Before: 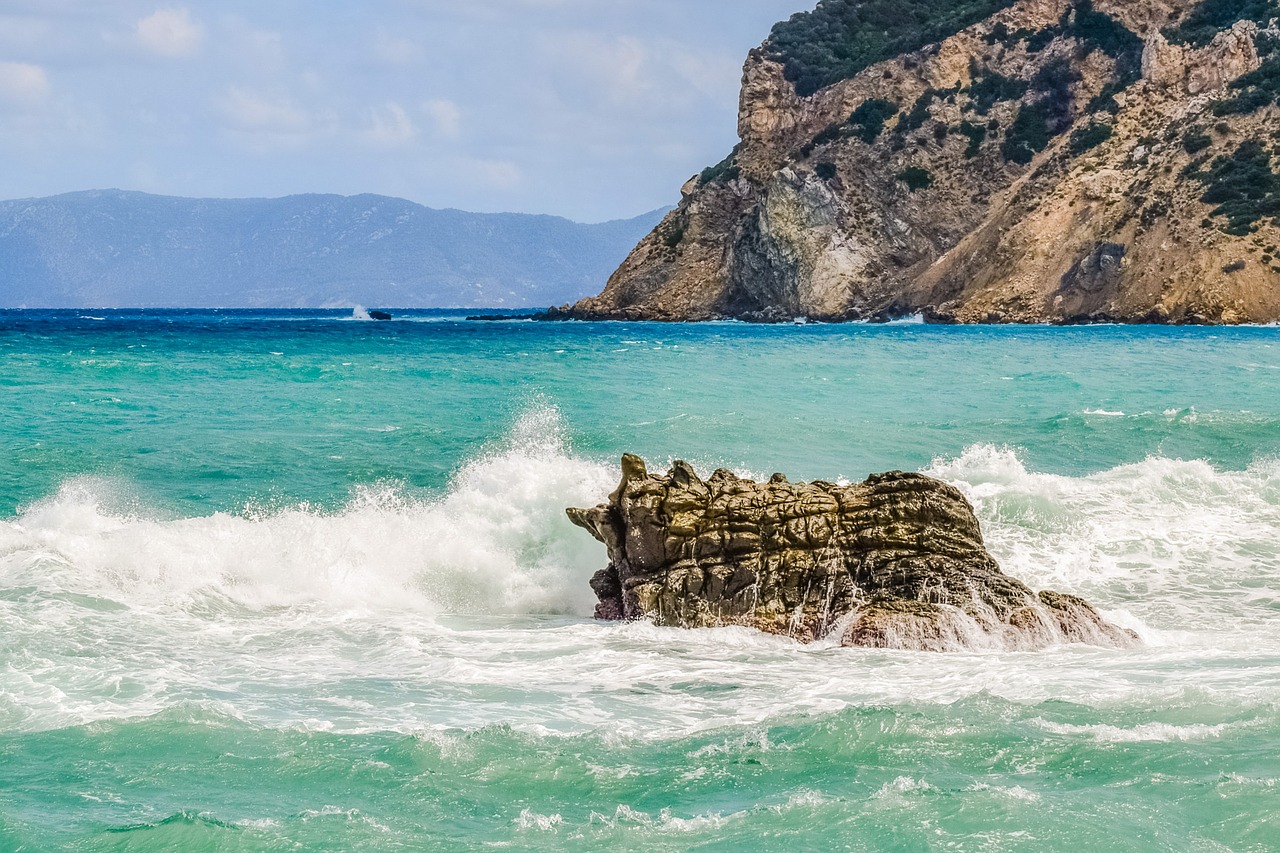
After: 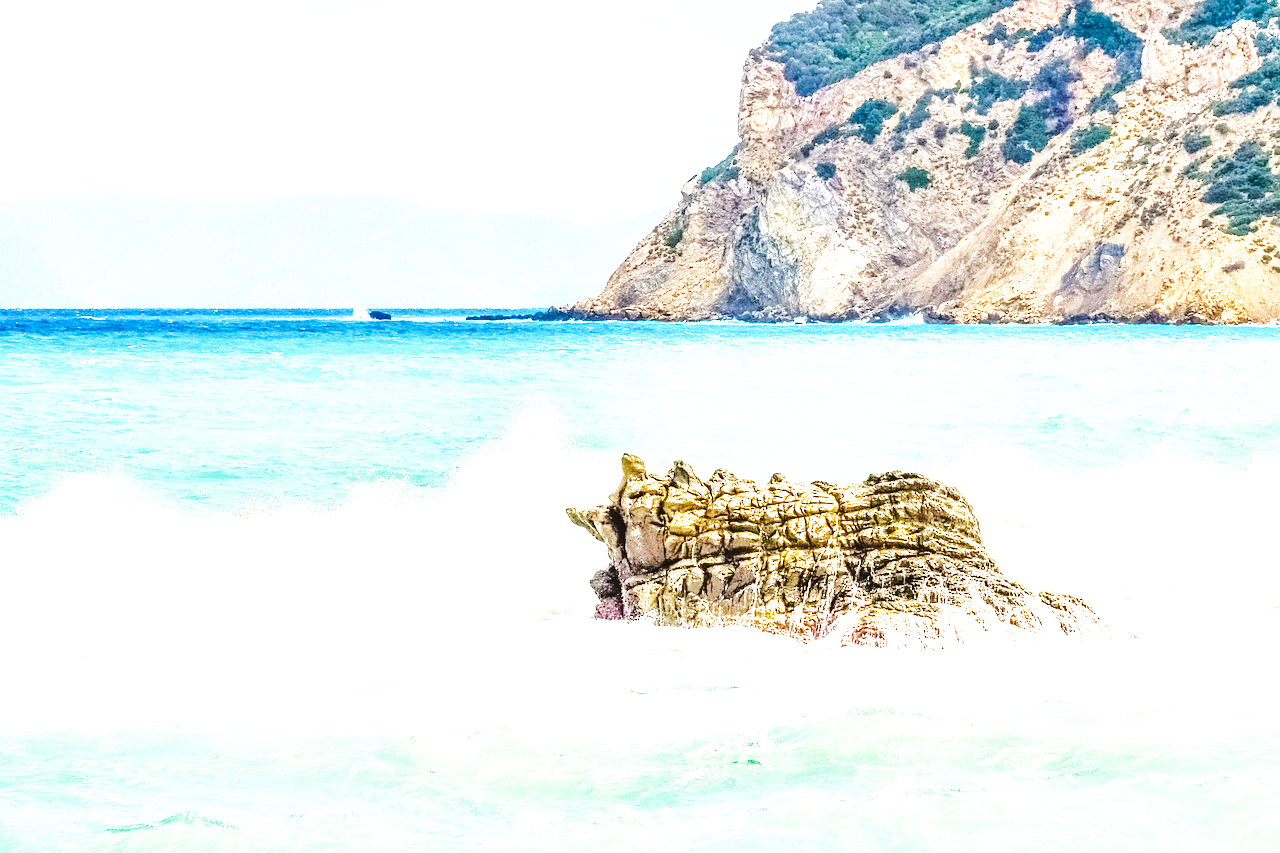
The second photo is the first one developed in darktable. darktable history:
tone equalizer: -8 EV 0.001 EV, -7 EV -0.004 EV, -6 EV 0.009 EV, -5 EV 0.032 EV, -4 EV 0.276 EV, -3 EV 0.644 EV, -2 EV 0.584 EV, -1 EV 0.187 EV, +0 EV 0.024 EV
base curve: curves: ch0 [(0, 0.003) (0.001, 0.002) (0.006, 0.004) (0.02, 0.022) (0.048, 0.086) (0.094, 0.234) (0.162, 0.431) (0.258, 0.629) (0.385, 0.8) (0.548, 0.918) (0.751, 0.988) (1, 1)], preserve colors none
exposure: black level correction 0, exposure 1.2 EV, compensate exposure bias true, compensate highlight preservation false
